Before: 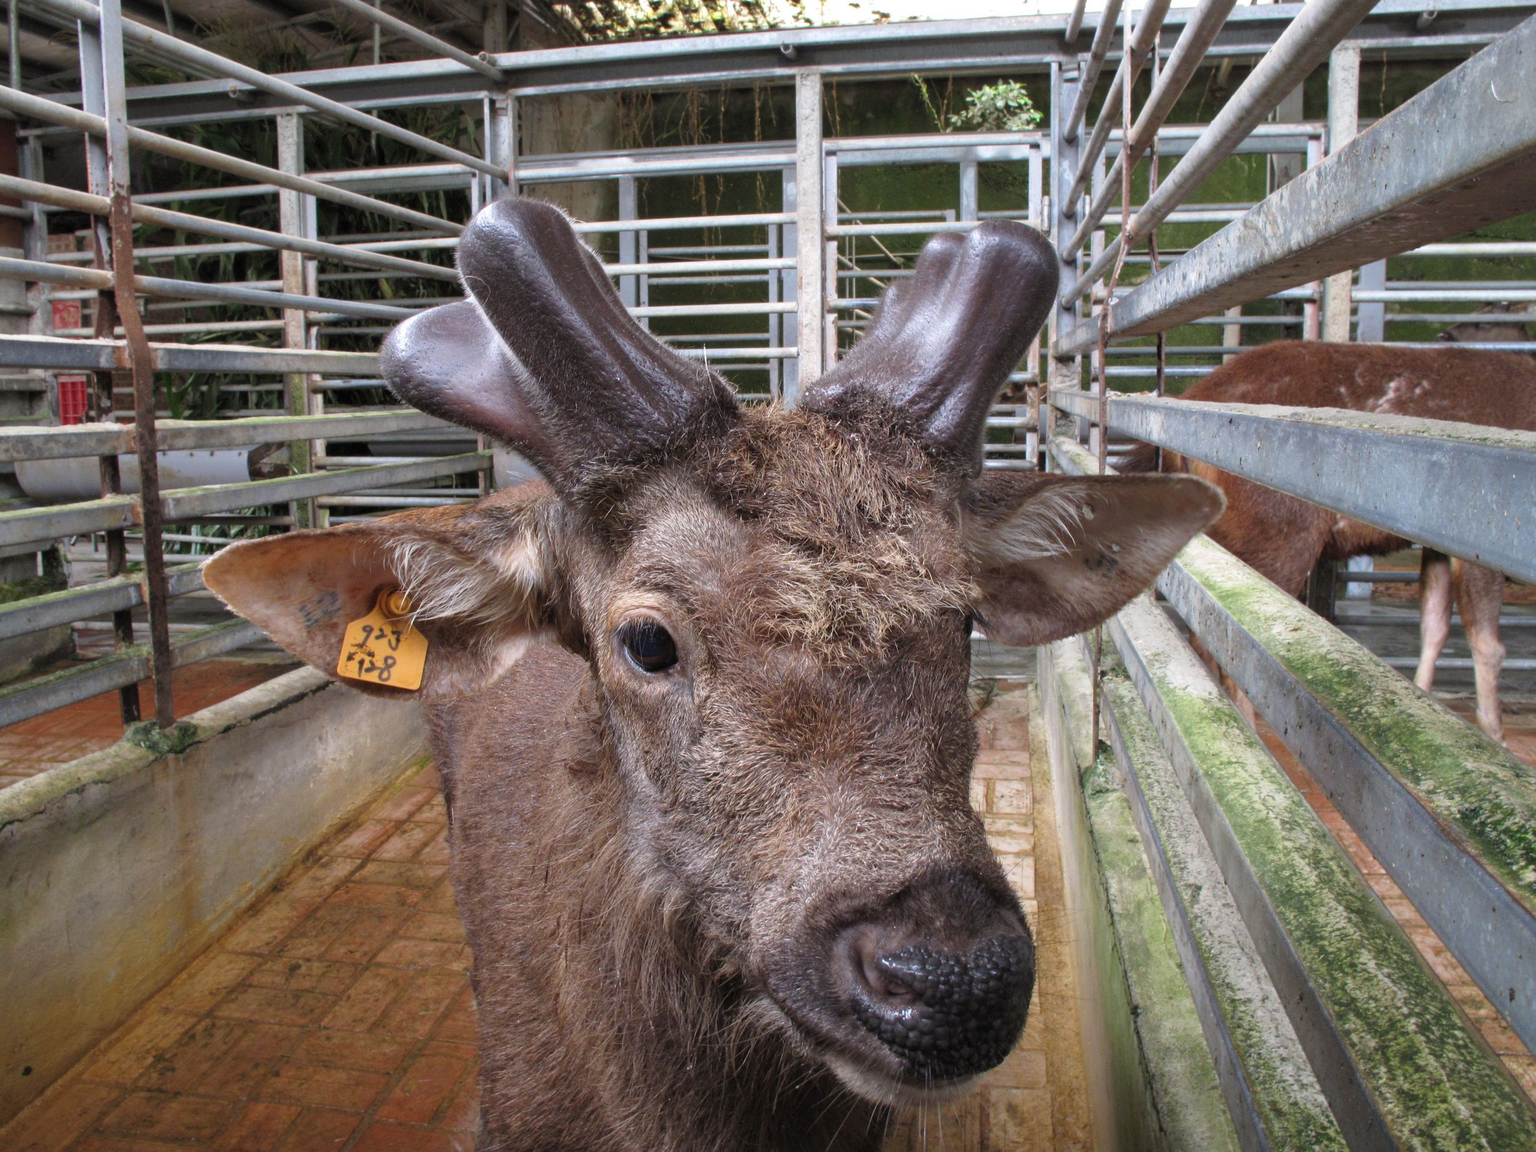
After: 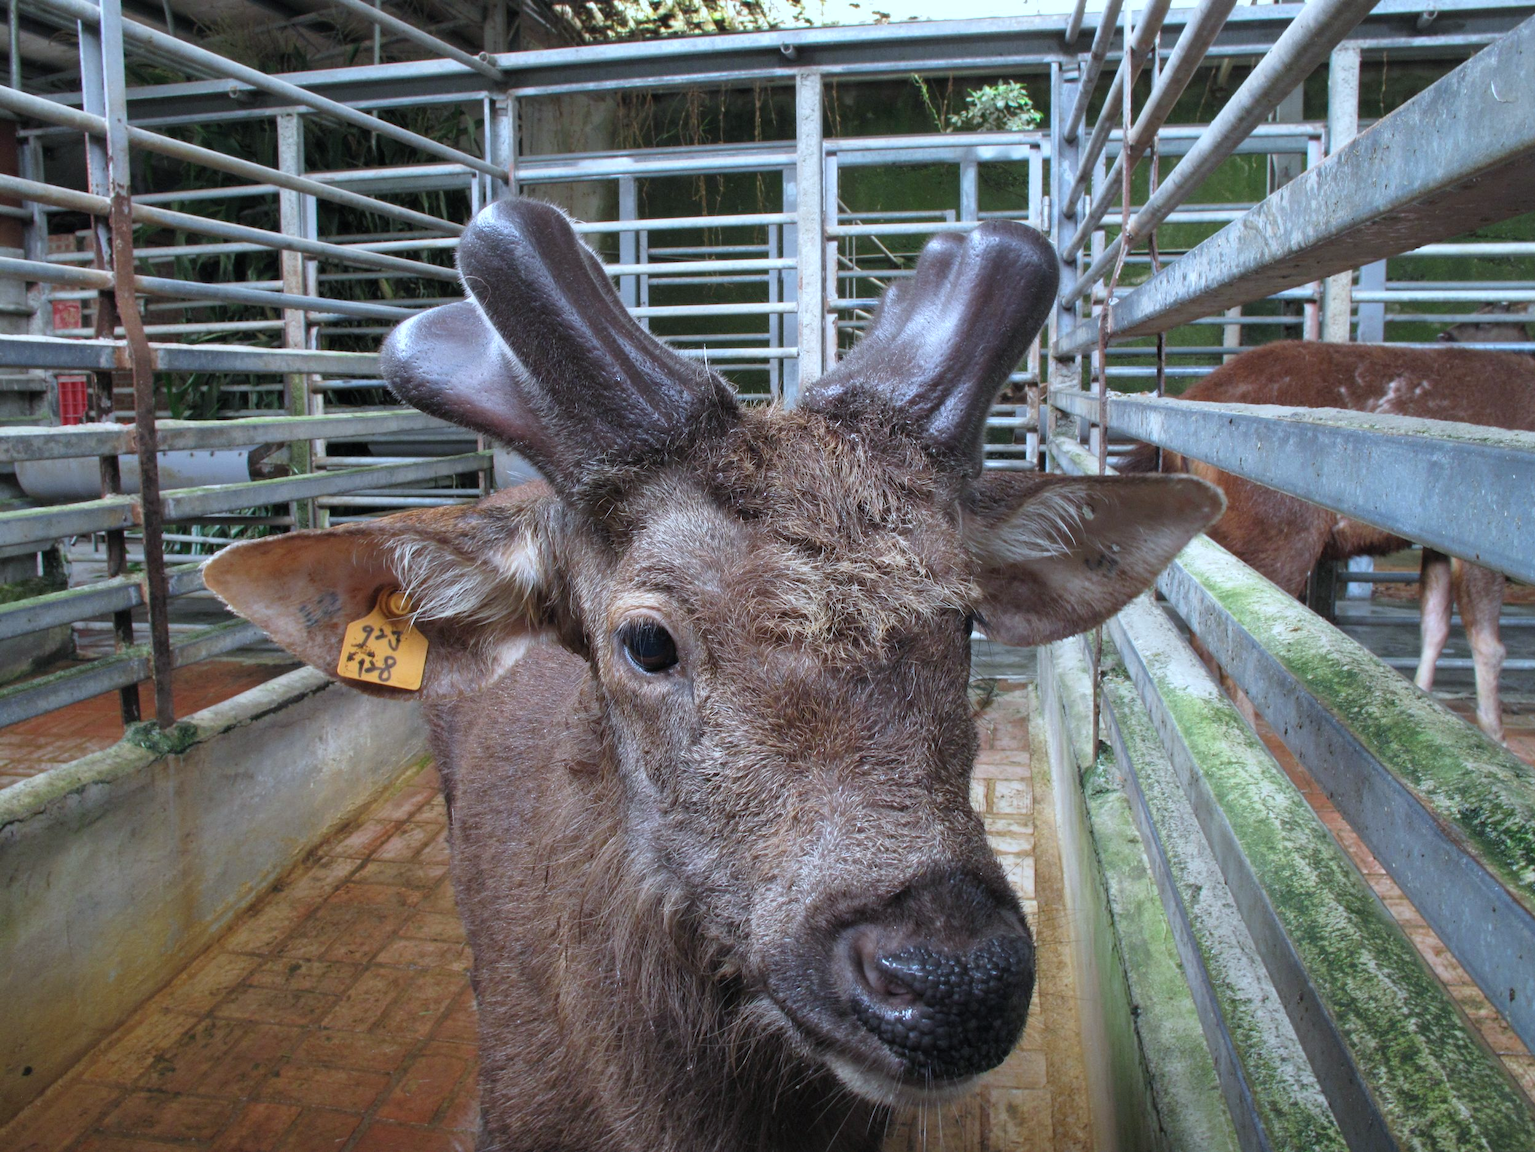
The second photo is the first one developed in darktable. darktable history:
color calibration: illuminant F (fluorescent), F source F9 (Cool White Deluxe 4150 K) – high CRI, x 0.374, y 0.373, temperature 4158.31 K
